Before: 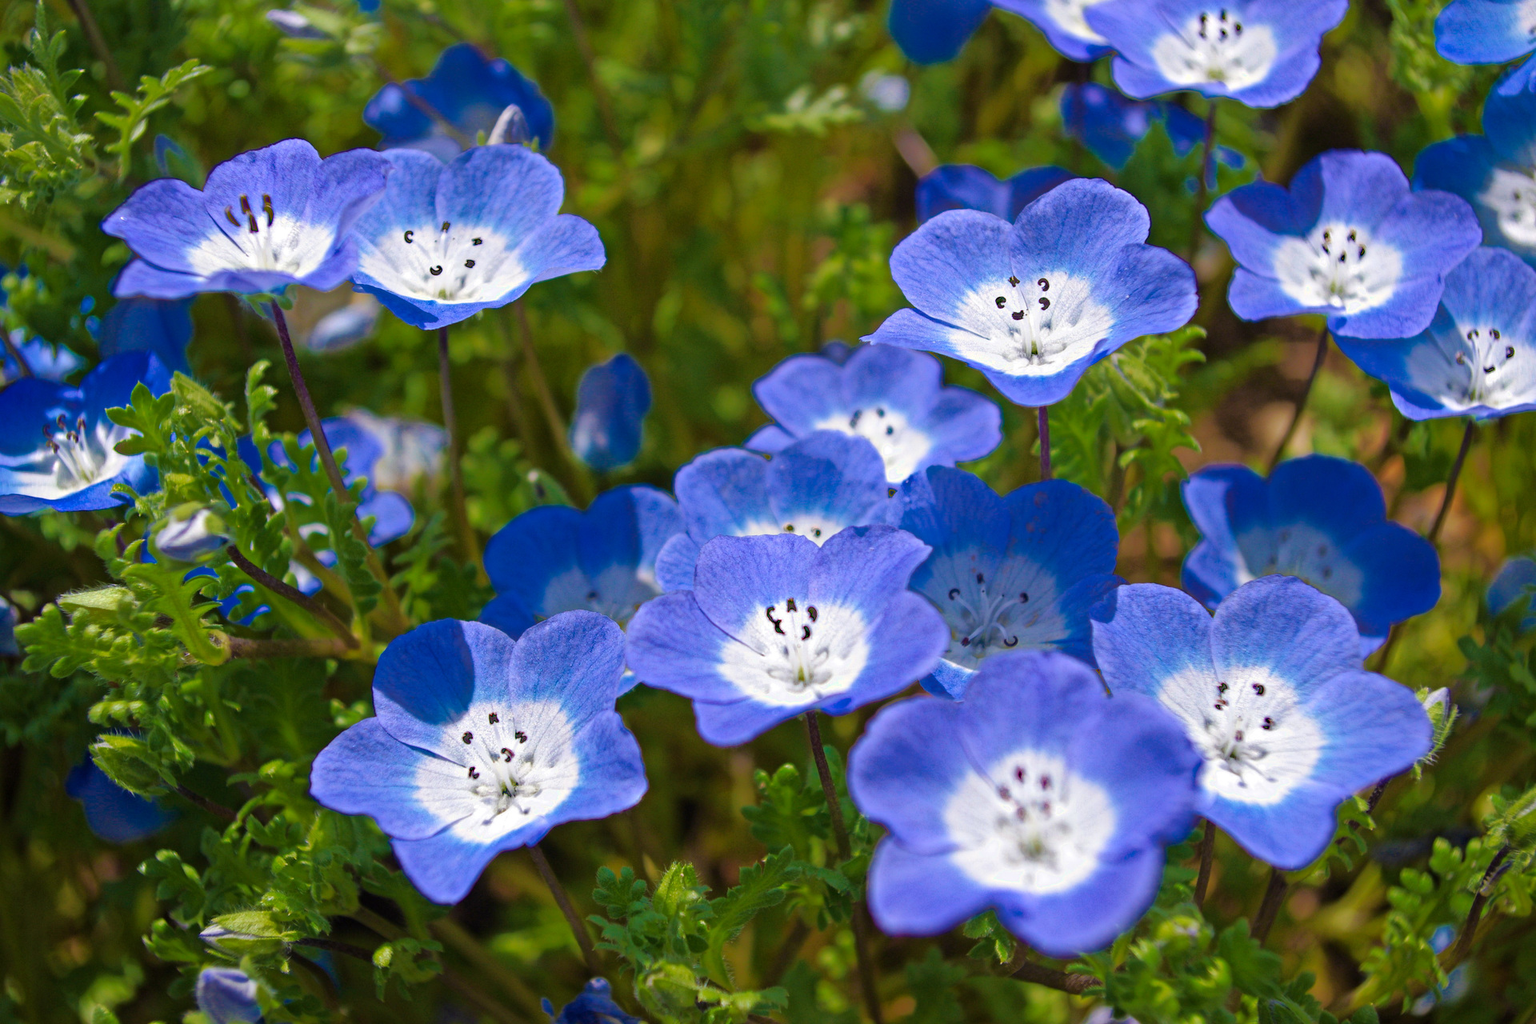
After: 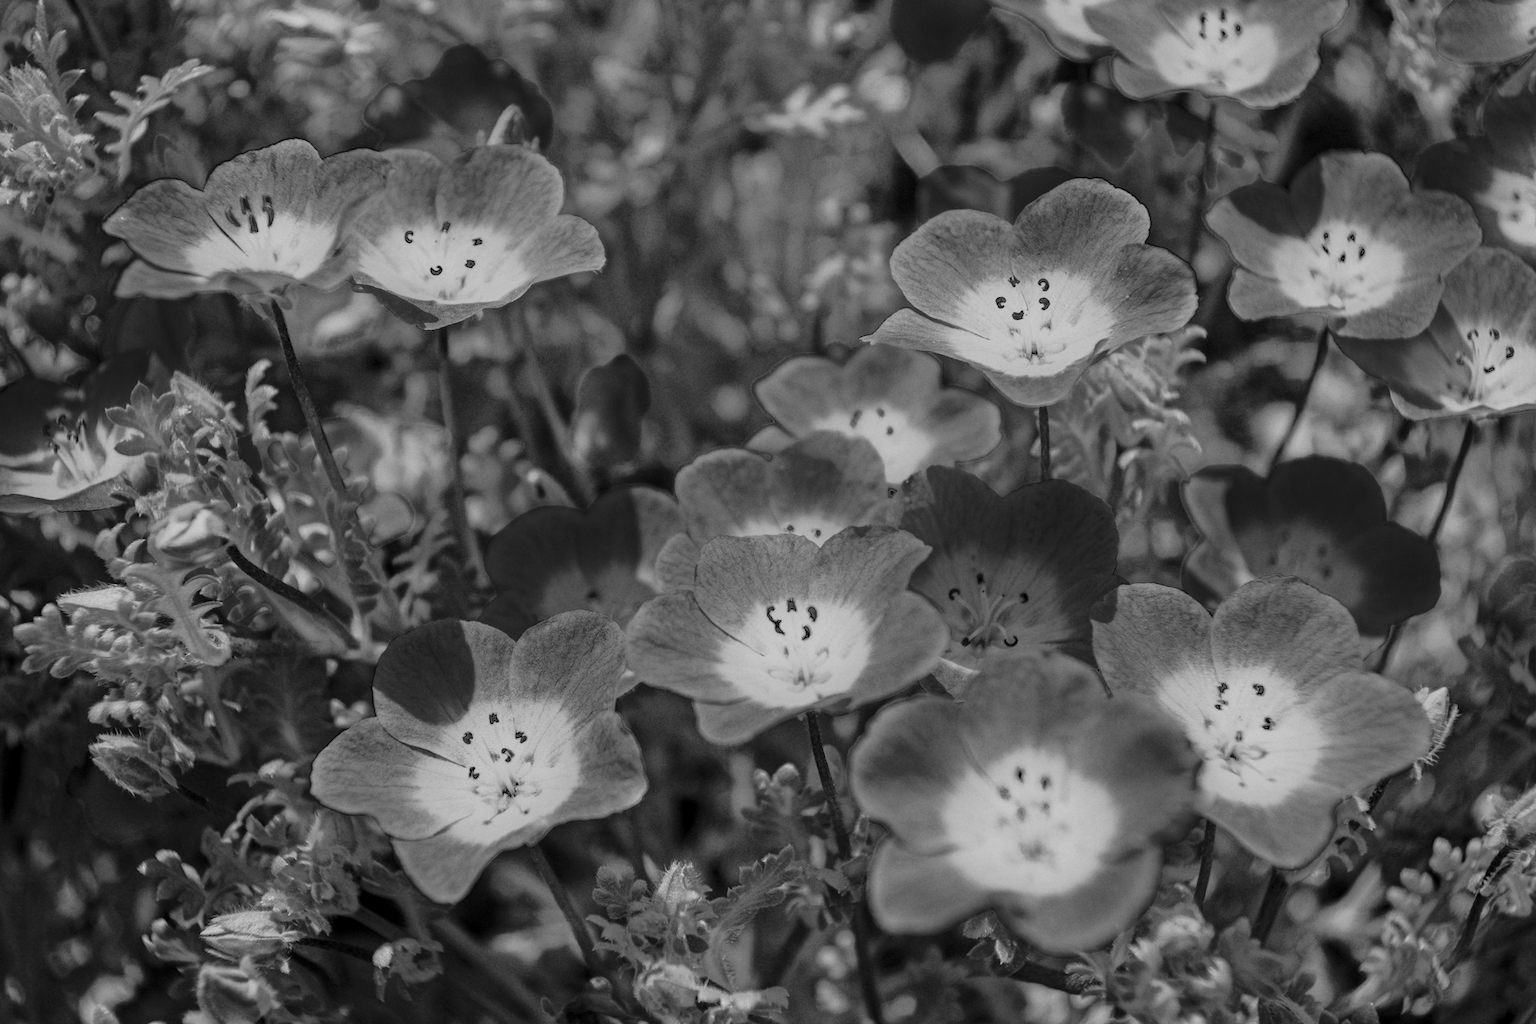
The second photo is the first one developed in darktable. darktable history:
grain: coarseness 14.57 ISO, strength 8.8%
local contrast: detail 130%
monochrome: a 79.32, b 81.83, size 1.1
base curve: curves: ch0 [(0, 0) (0.028, 0.03) (0.121, 0.232) (0.46, 0.748) (0.859, 0.968) (1, 1)], preserve colors none
